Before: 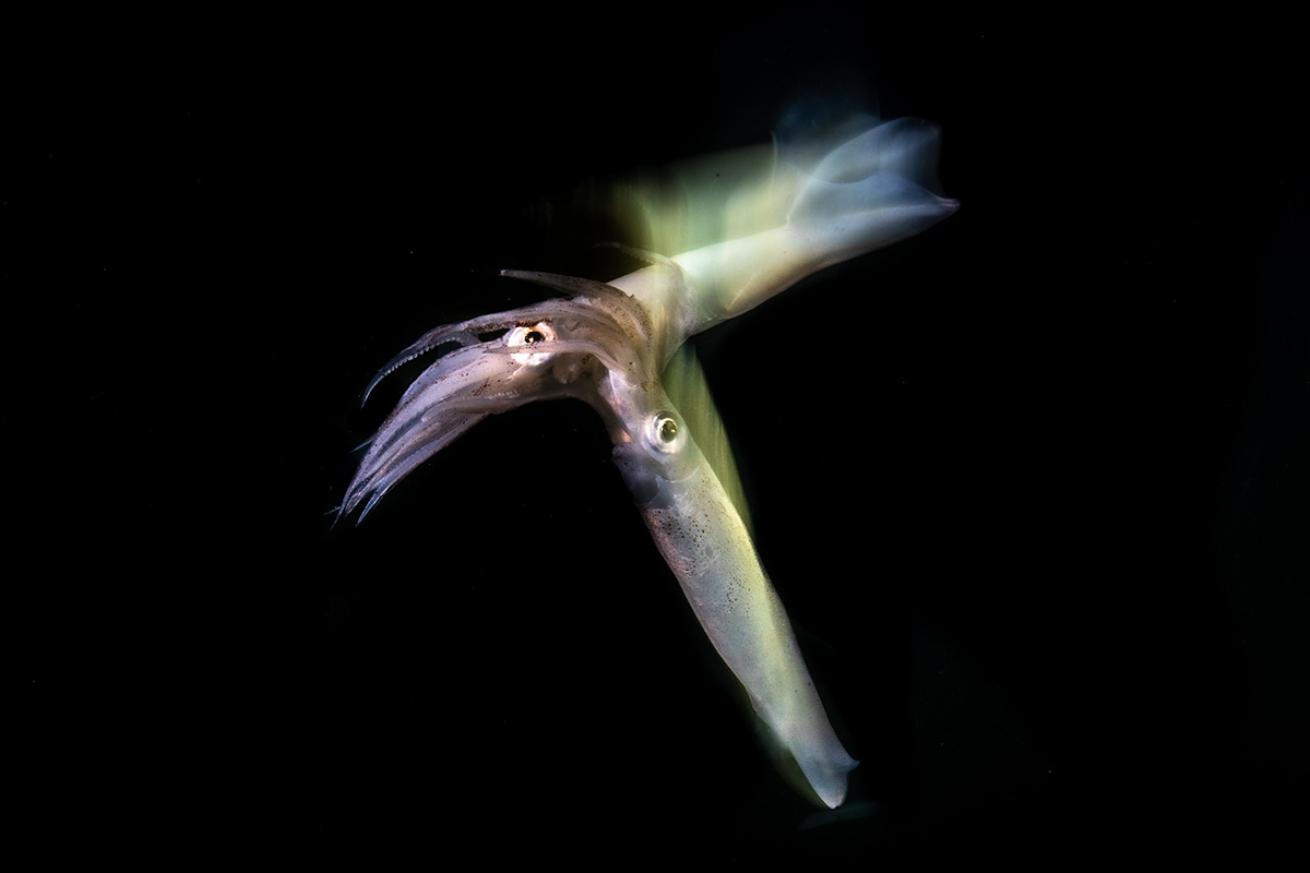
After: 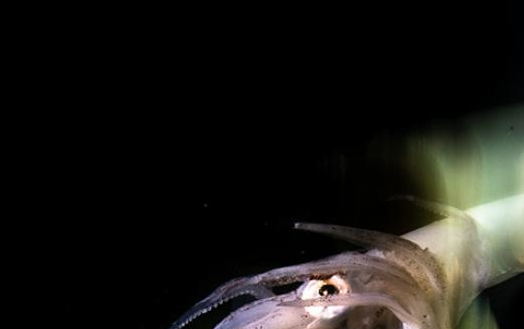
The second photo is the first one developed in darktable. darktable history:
crop: left 15.732%, top 5.448%, right 44.207%, bottom 56.824%
